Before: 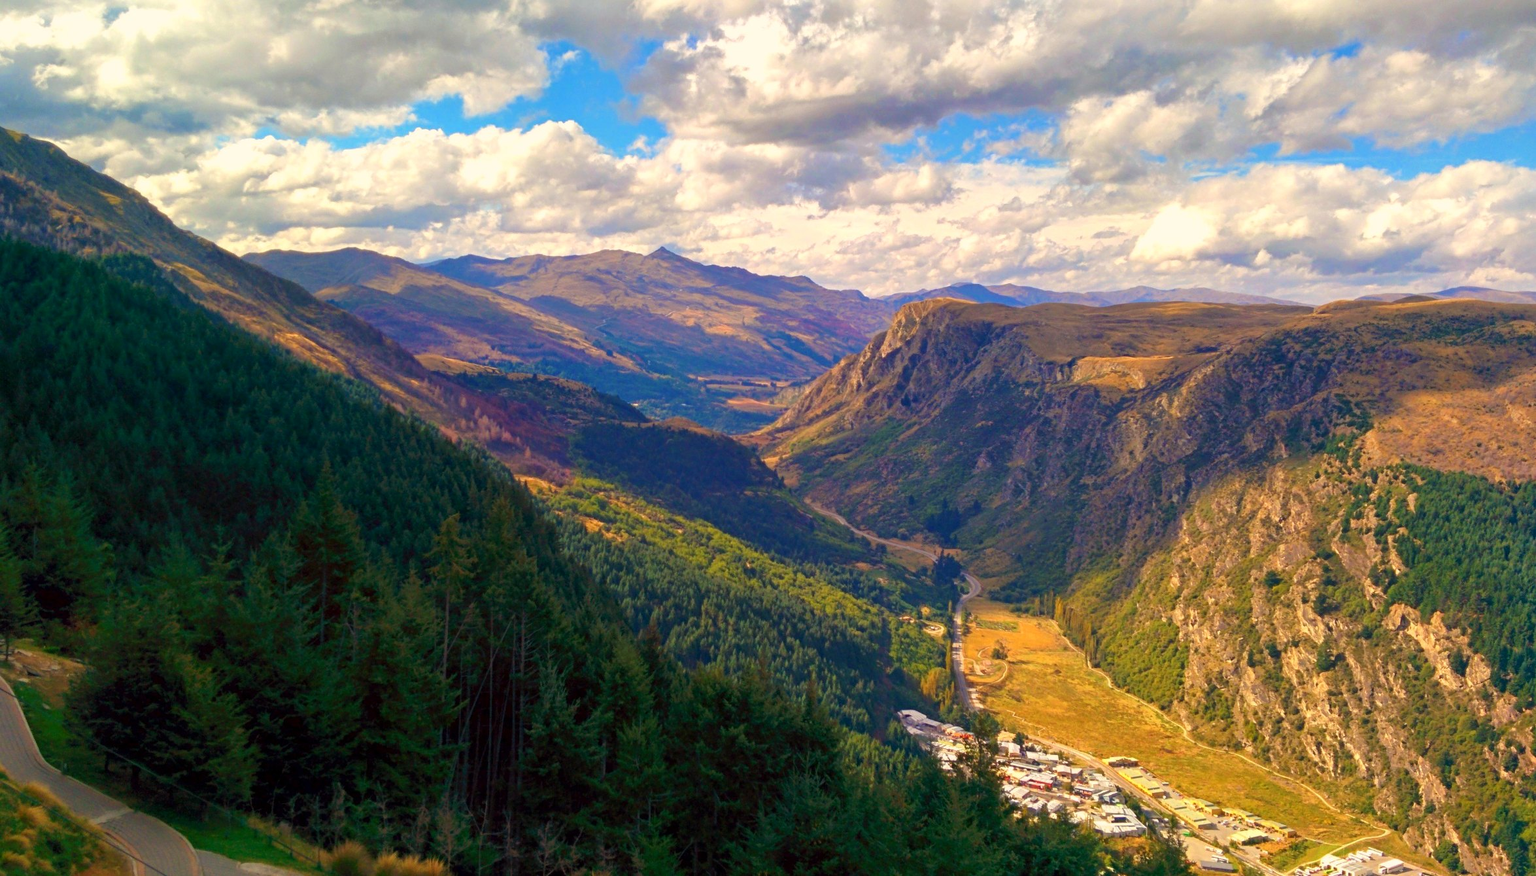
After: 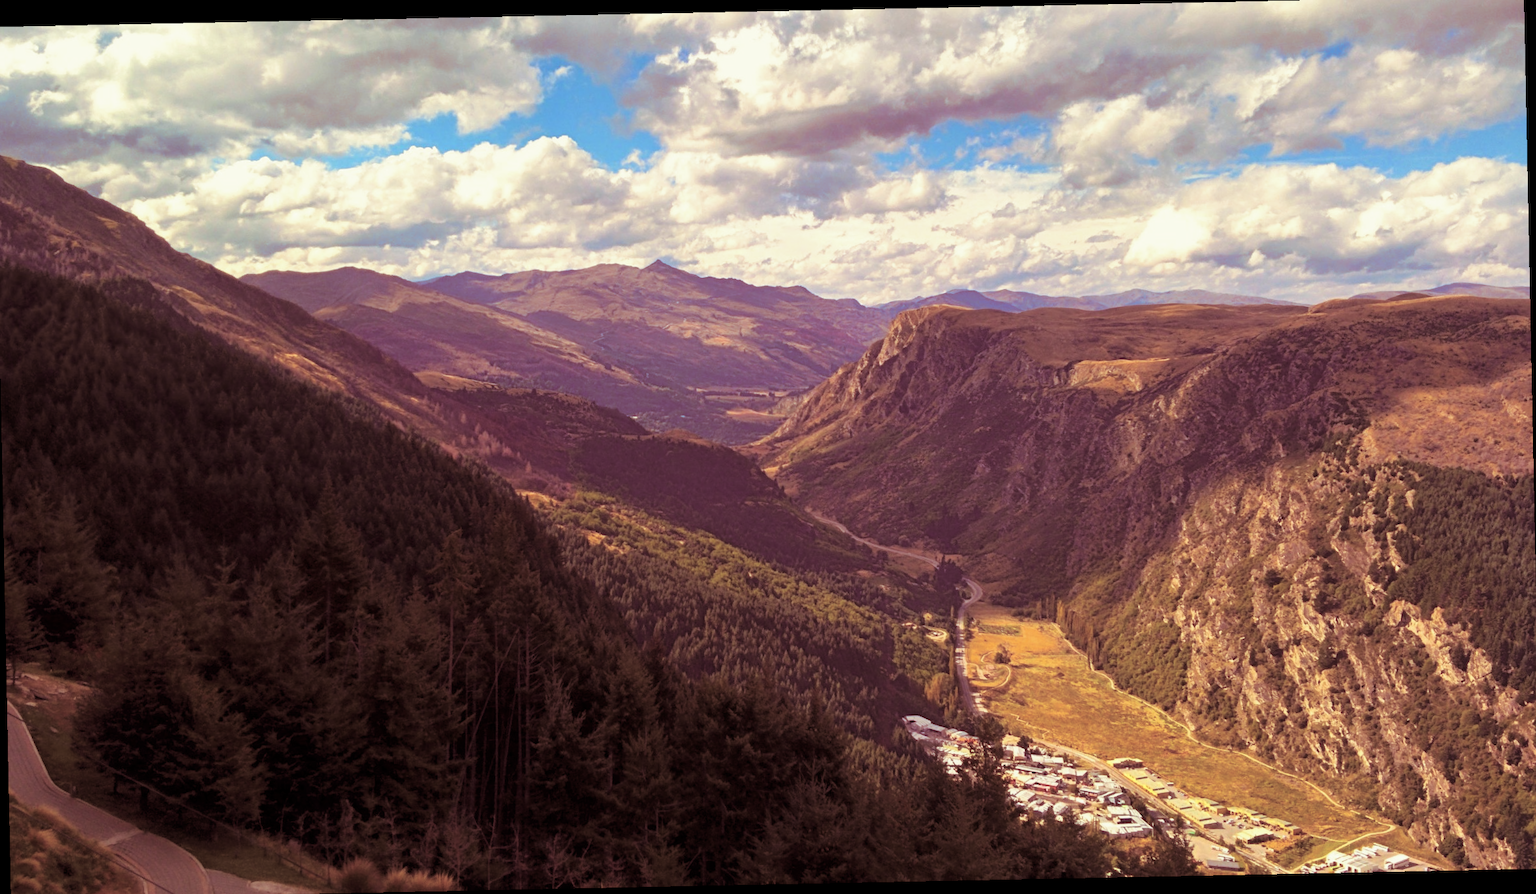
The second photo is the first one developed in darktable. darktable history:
rotate and perspective: rotation -1.17°, automatic cropping off
exposure: compensate highlight preservation false
color correction: saturation 0.8
crop: left 0.434%, top 0.485%, right 0.244%, bottom 0.386%
split-toning: compress 20%
